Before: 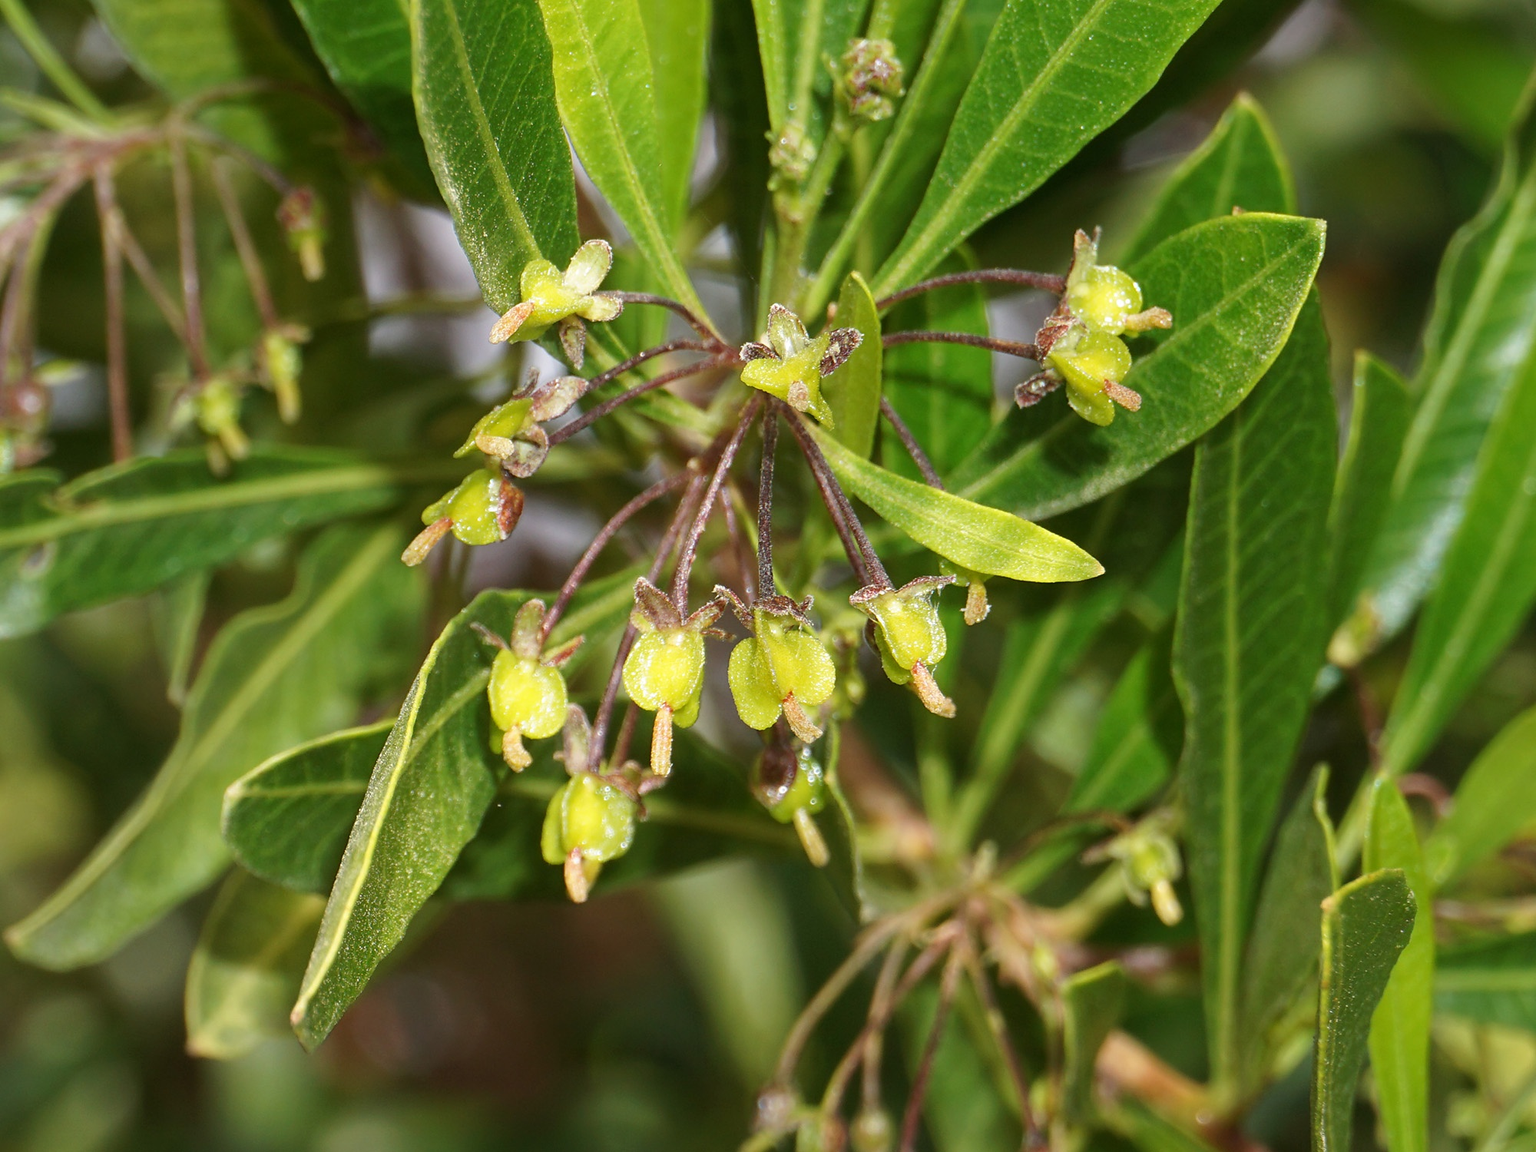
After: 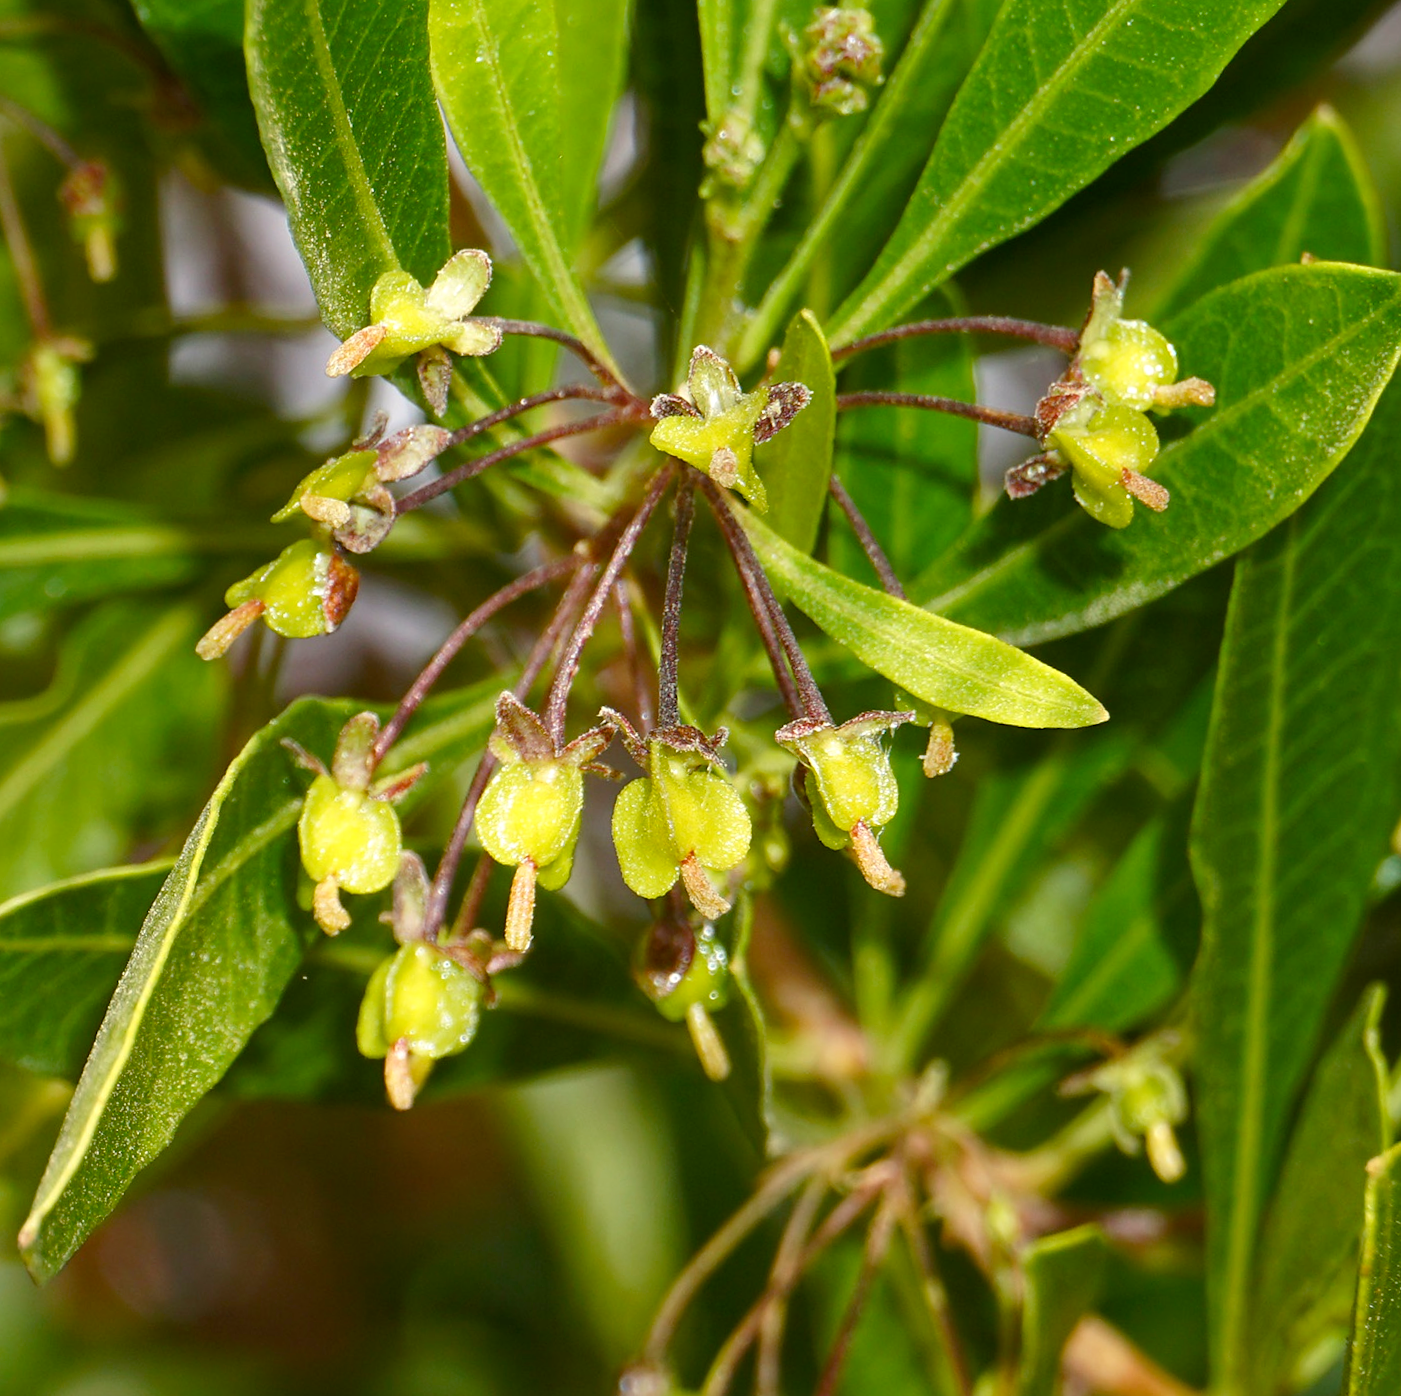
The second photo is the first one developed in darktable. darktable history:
color balance rgb: shadows lift › chroma 0.648%, shadows lift › hue 112.58°, highlights gain › luminance 6.561%, highlights gain › chroma 1.227%, highlights gain › hue 87.92°, perceptual saturation grading › global saturation 20%, perceptual saturation grading › highlights -25.081%, perceptual saturation grading › shadows 24.427%, global vibrance 20%
crop and rotate: angle -3.2°, left 14.055%, top 0.024%, right 10.761%, bottom 0.085%
